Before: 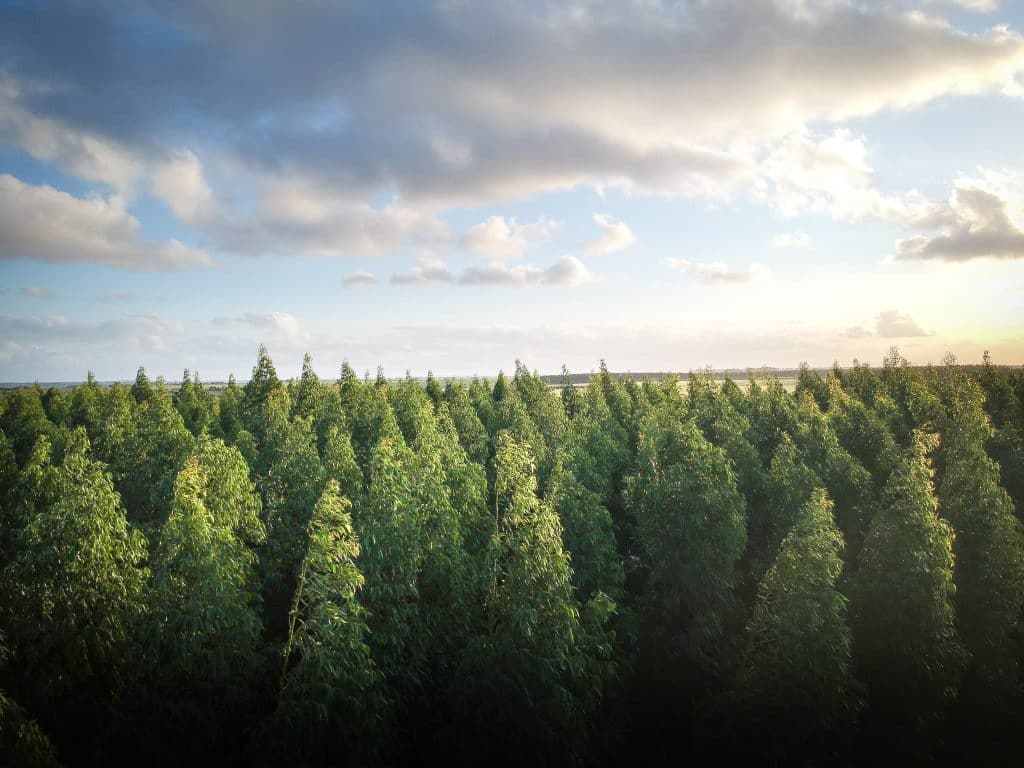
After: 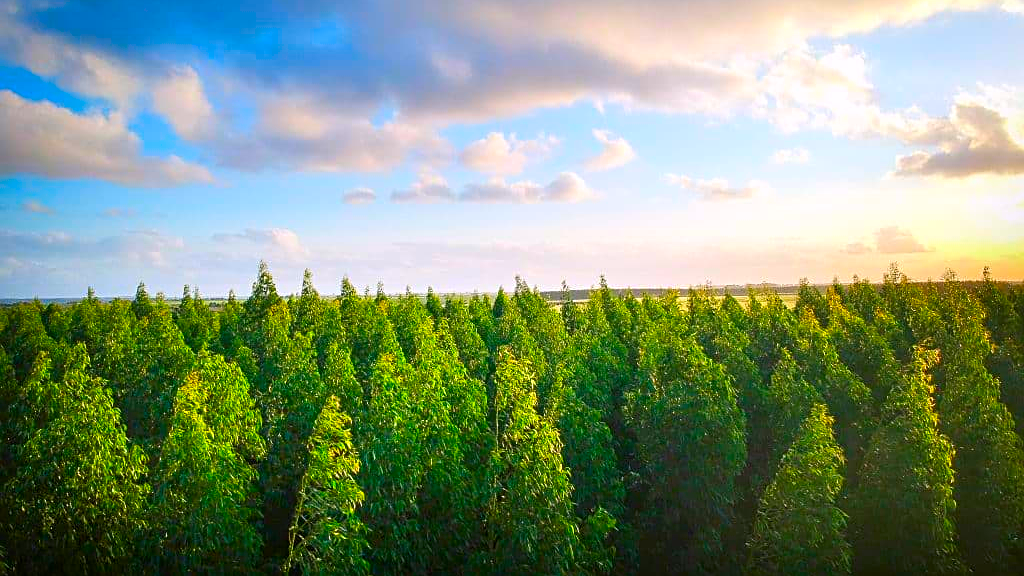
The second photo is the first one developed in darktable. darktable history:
crop: top 11.035%, bottom 13.889%
color correction: highlights a* 1.61, highlights b* -1.72, saturation 2.5
sharpen: on, module defaults
